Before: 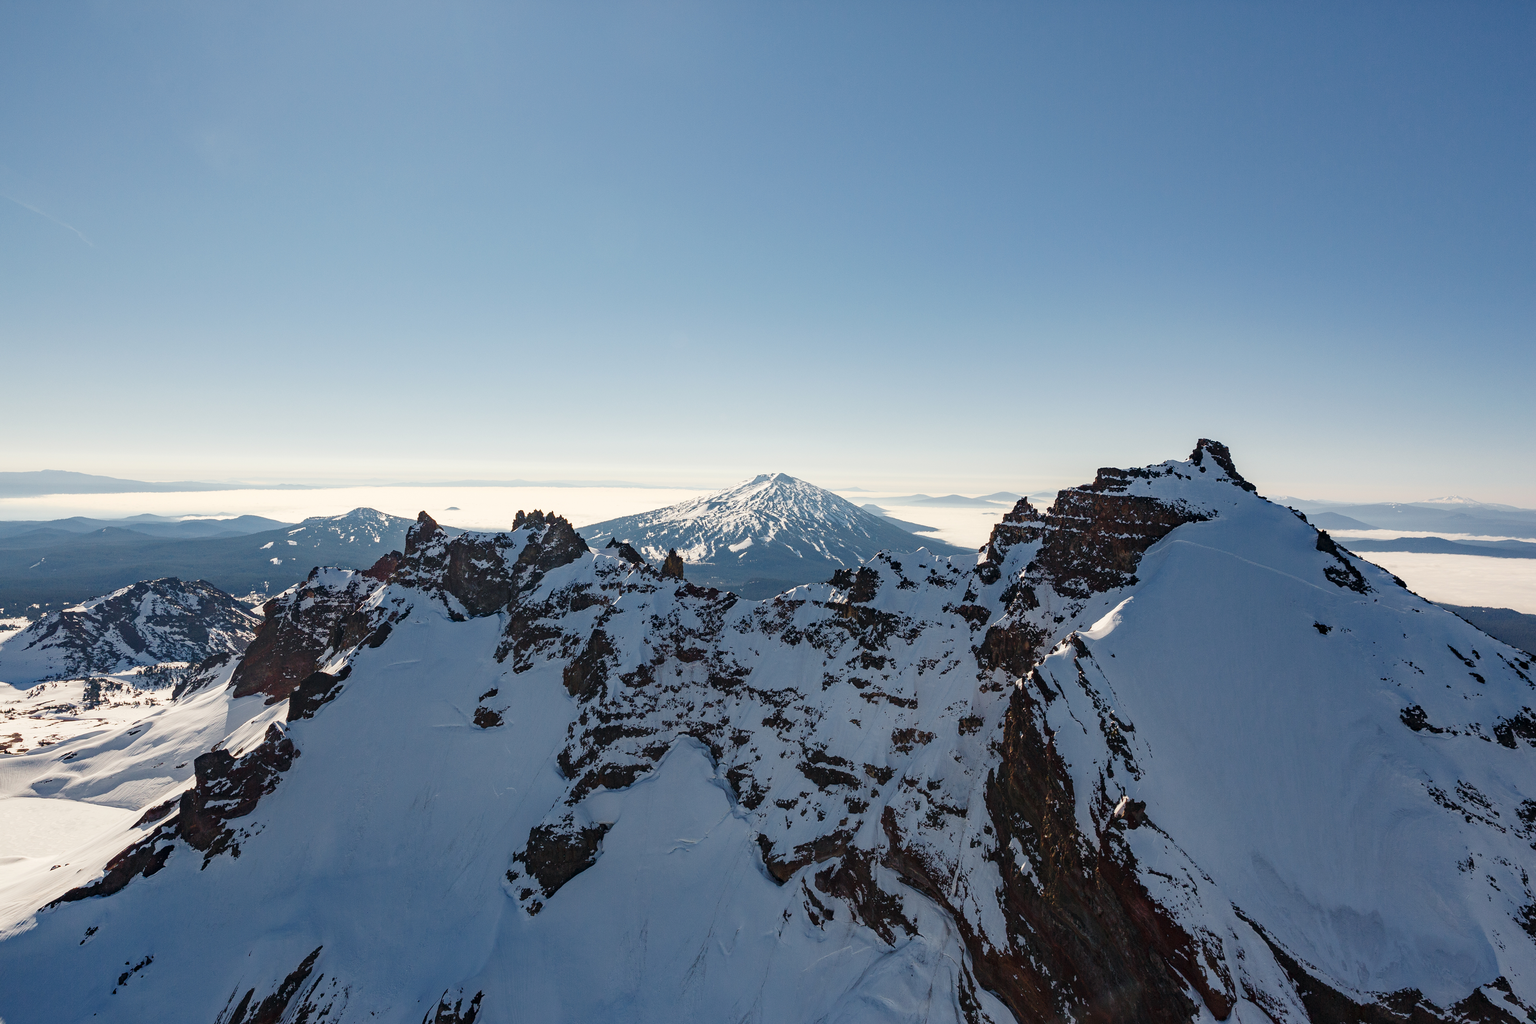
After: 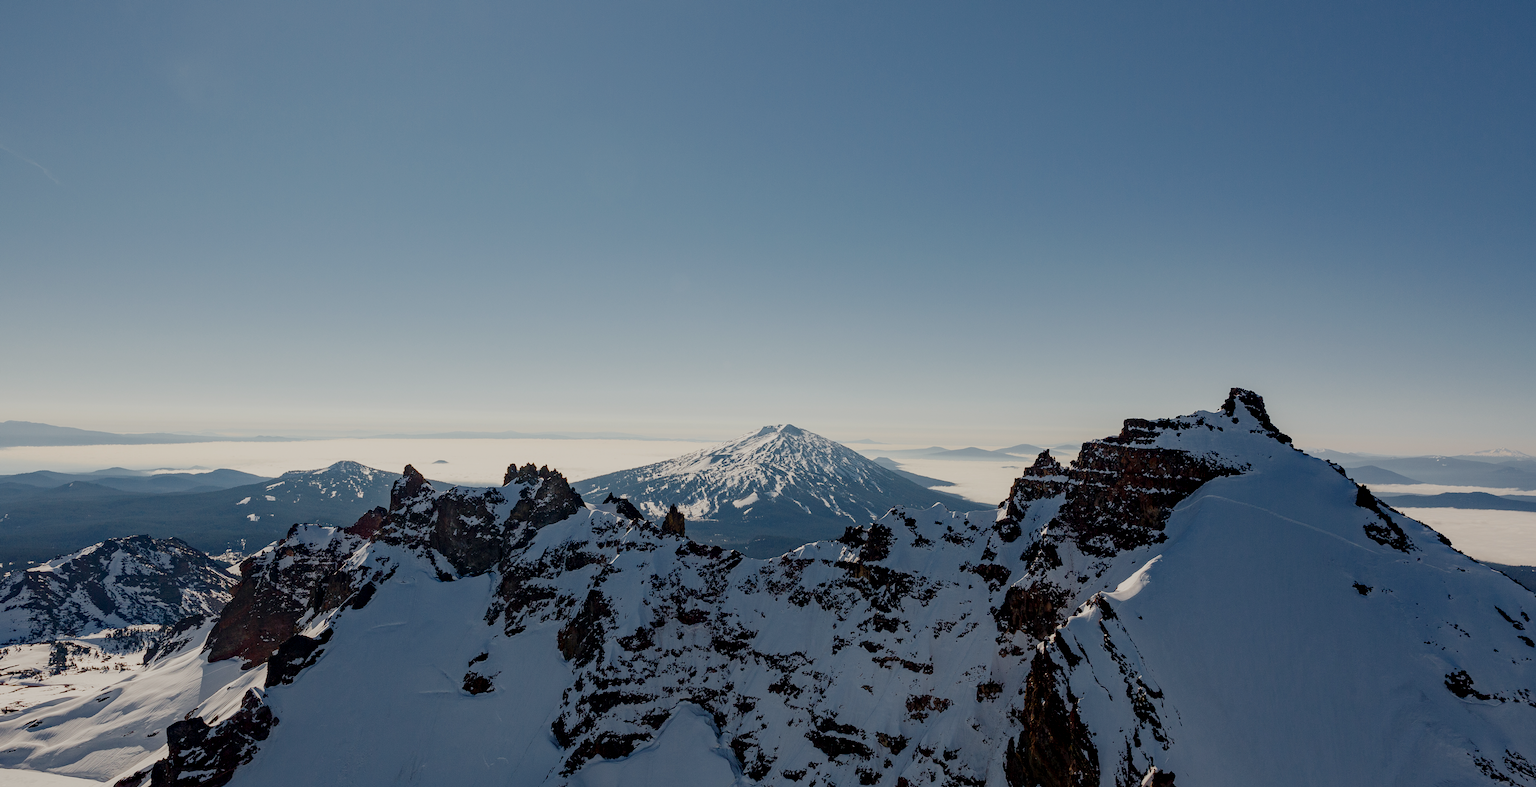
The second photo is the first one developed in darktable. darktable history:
crop: left 2.432%, top 7.146%, right 3.202%, bottom 20.235%
color zones: curves: ch0 [(0, 0.444) (0.143, 0.442) (0.286, 0.441) (0.429, 0.441) (0.571, 0.441) (0.714, 0.441) (0.857, 0.442) (1, 0.444)]
exposure: black level correction 0.009, exposure -0.646 EV, compensate exposure bias true, compensate highlight preservation false
